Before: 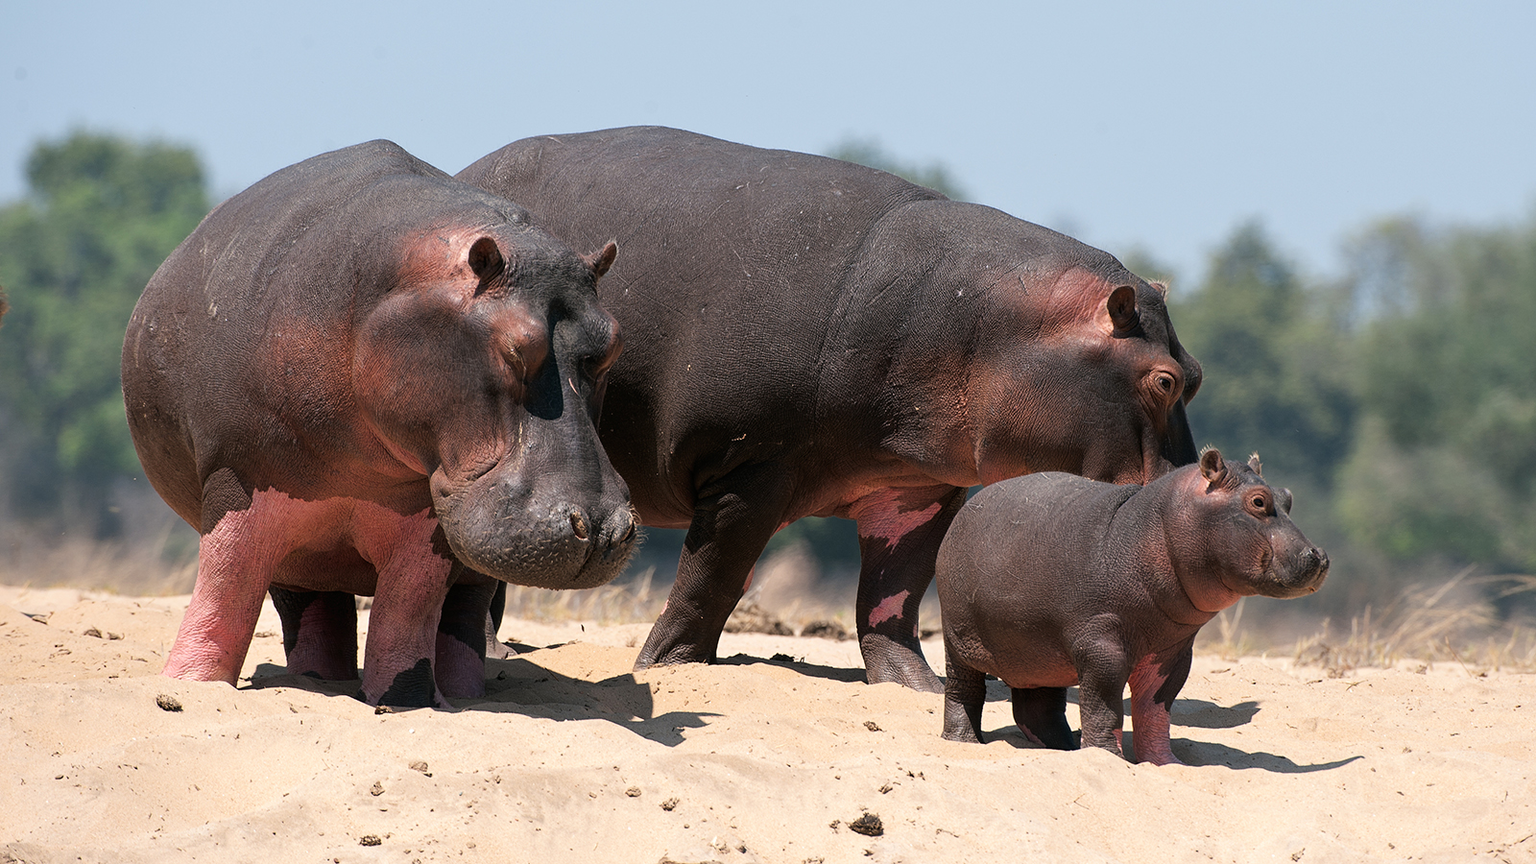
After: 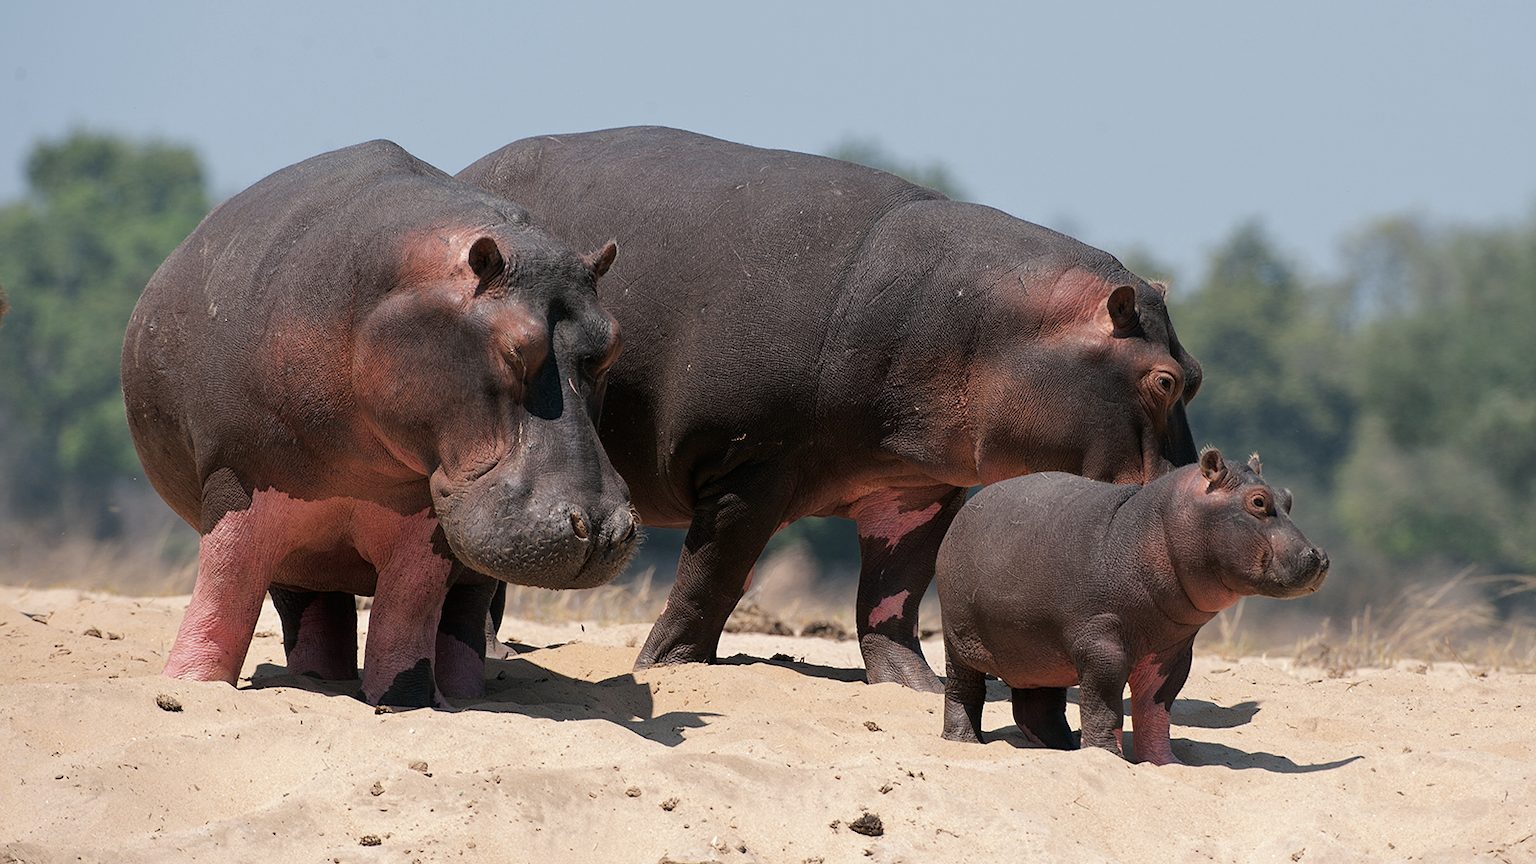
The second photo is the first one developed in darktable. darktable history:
rgb curve: curves: ch0 [(0, 0) (0.175, 0.154) (0.785, 0.663) (1, 1)]
contrast brightness saturation: saturation -0.05
